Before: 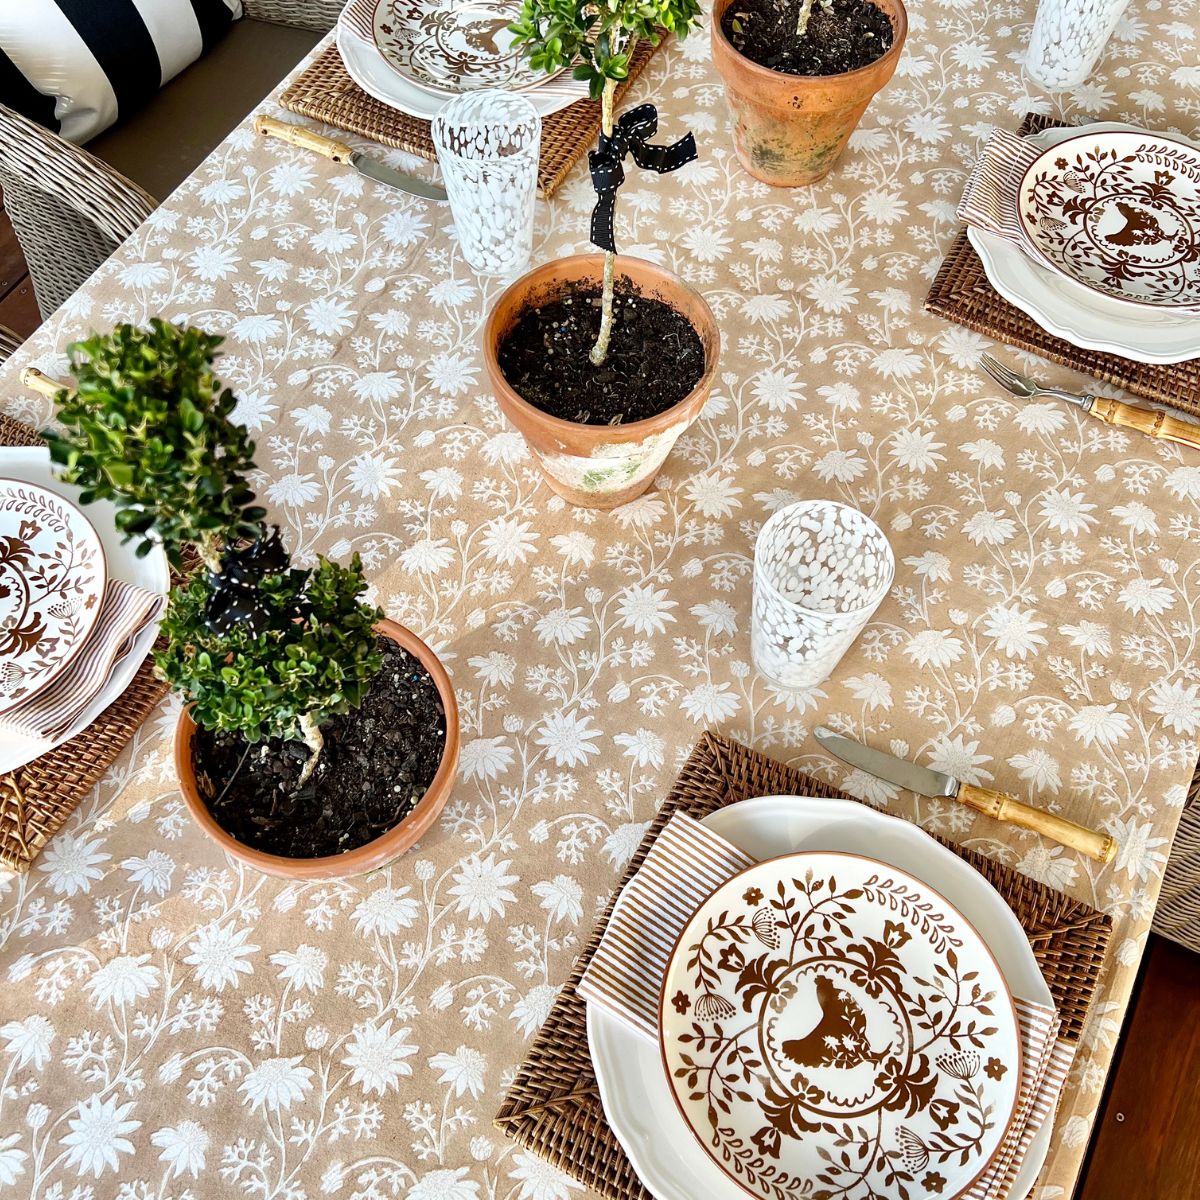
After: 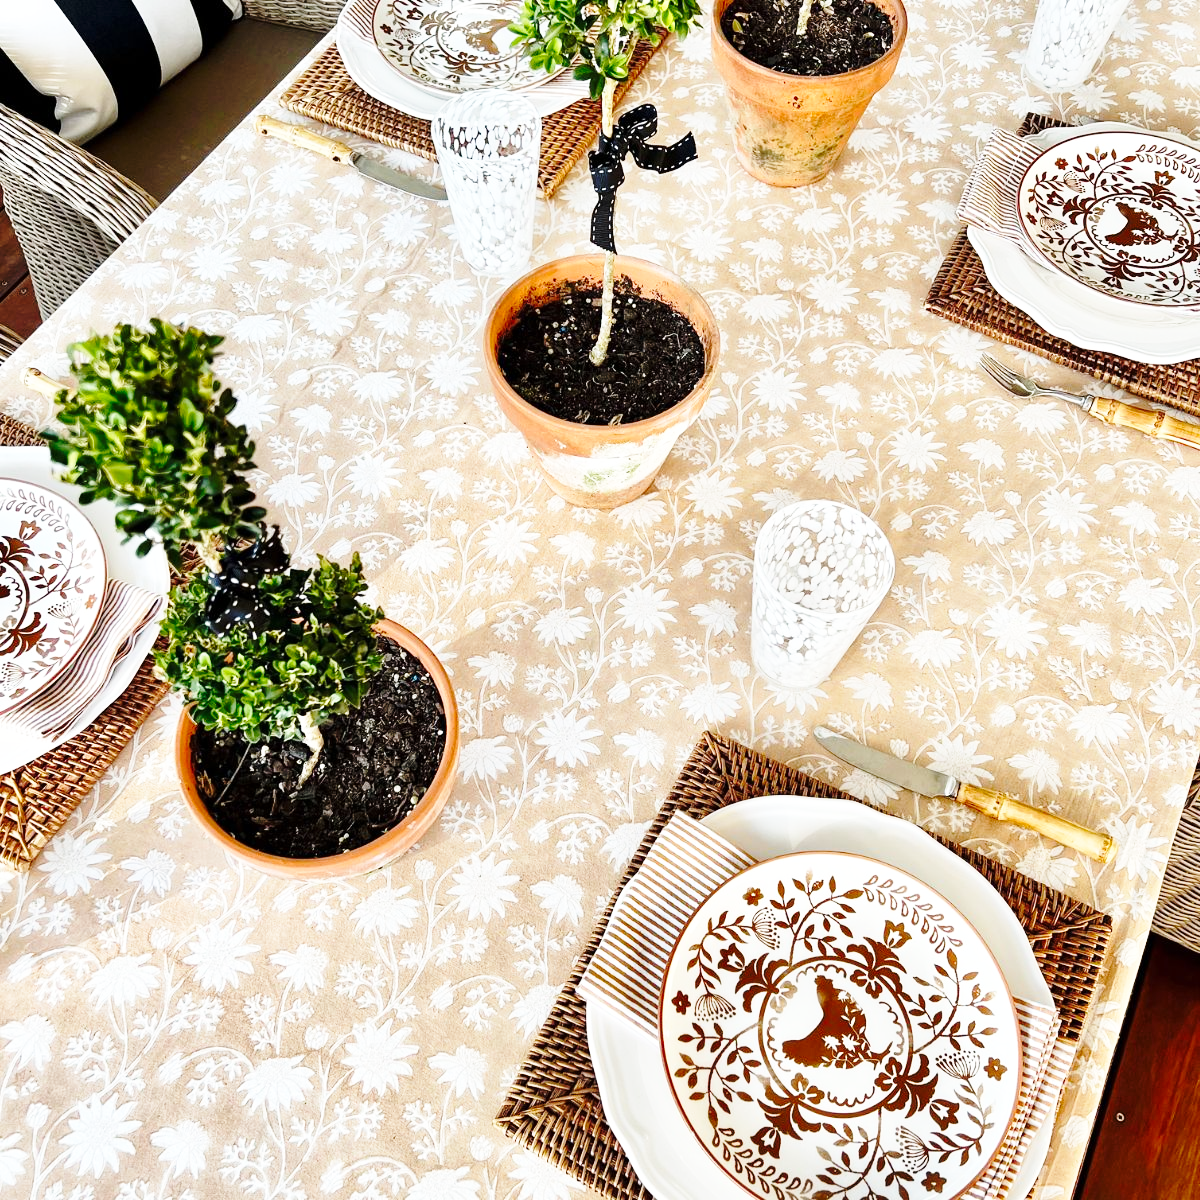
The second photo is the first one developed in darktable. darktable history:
base curve: curves: ch0 [(0, 0) (0.032, 0.037) (0.105, 0.228) (0.435, 0.76) (0.856, 0.983) (1, 1)], preserve colors none
exposure: exposure -0.041 EV, compensate highlight preservation false
